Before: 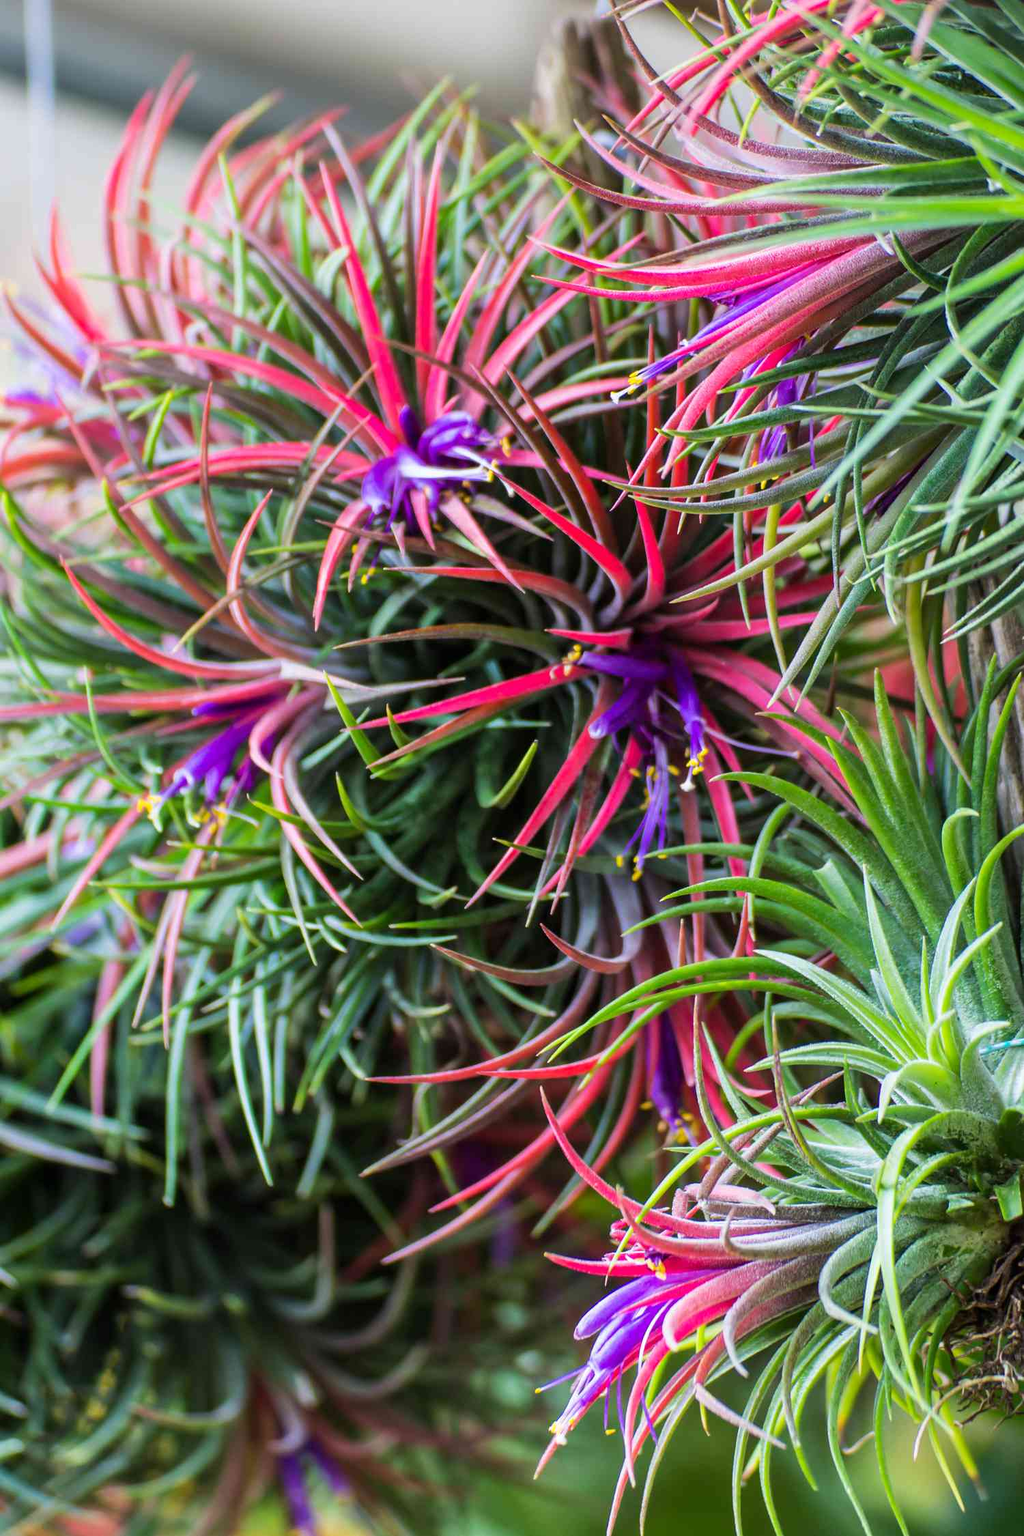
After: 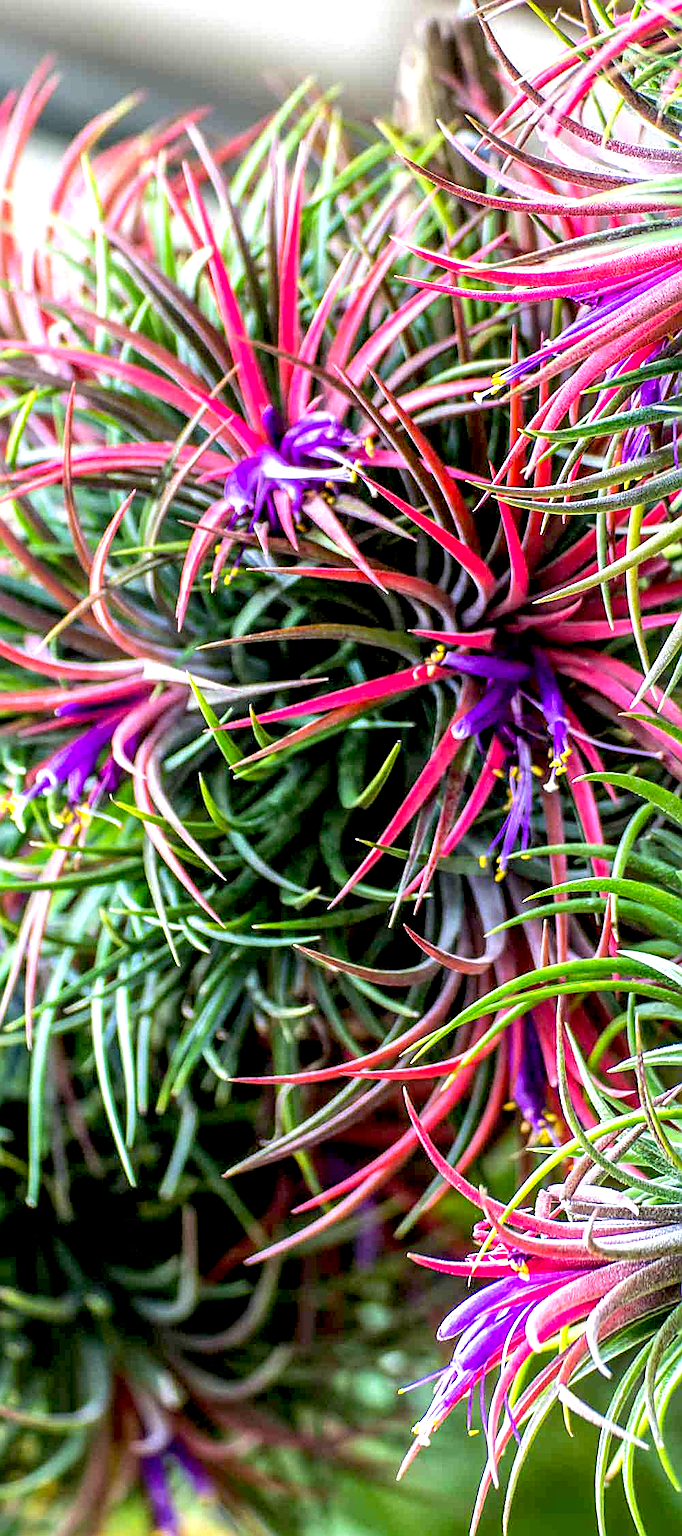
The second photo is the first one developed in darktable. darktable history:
local contrast: detail 130%
exposure: black level correction 0.012, exposure 0.701 EV, compensate exposure bias true, compensate highlight preservation false
crop and rotate: left 13.437%, right 19.879%
sharpen: amount 0.898
